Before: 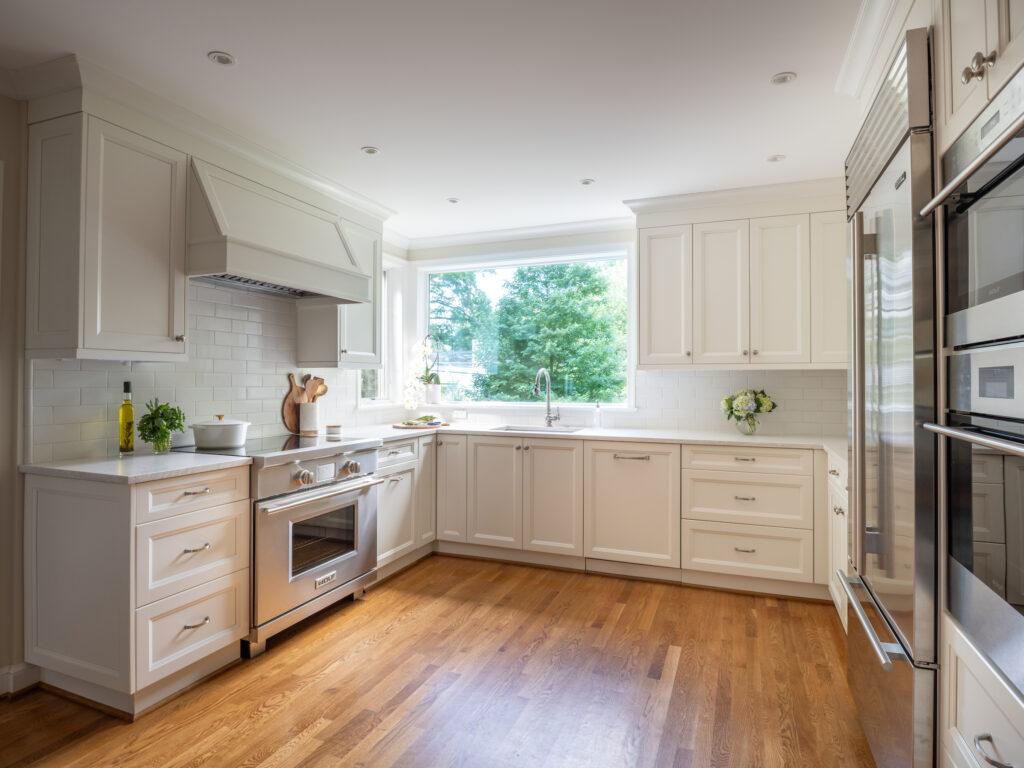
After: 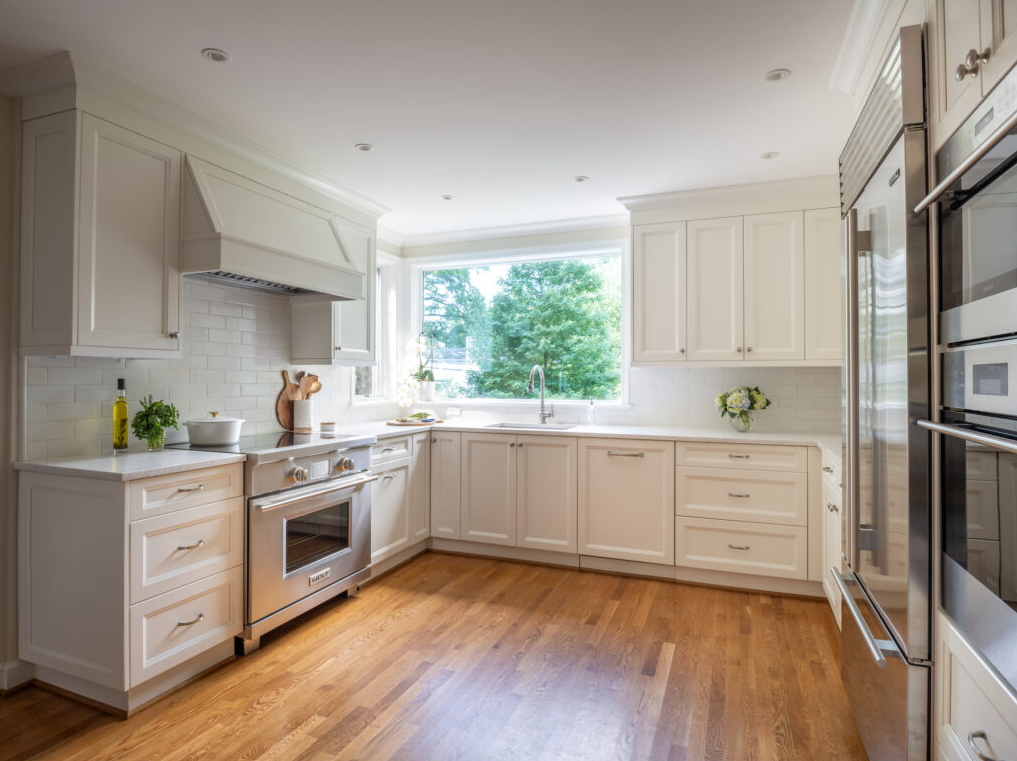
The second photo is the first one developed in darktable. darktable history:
tone equalizer: edges refinement/feathering 500, mask exposure compensation -1.57 EV, preserve details no
crop and rotate: left 0.613%, top 0.41%, bottom 0.415%
